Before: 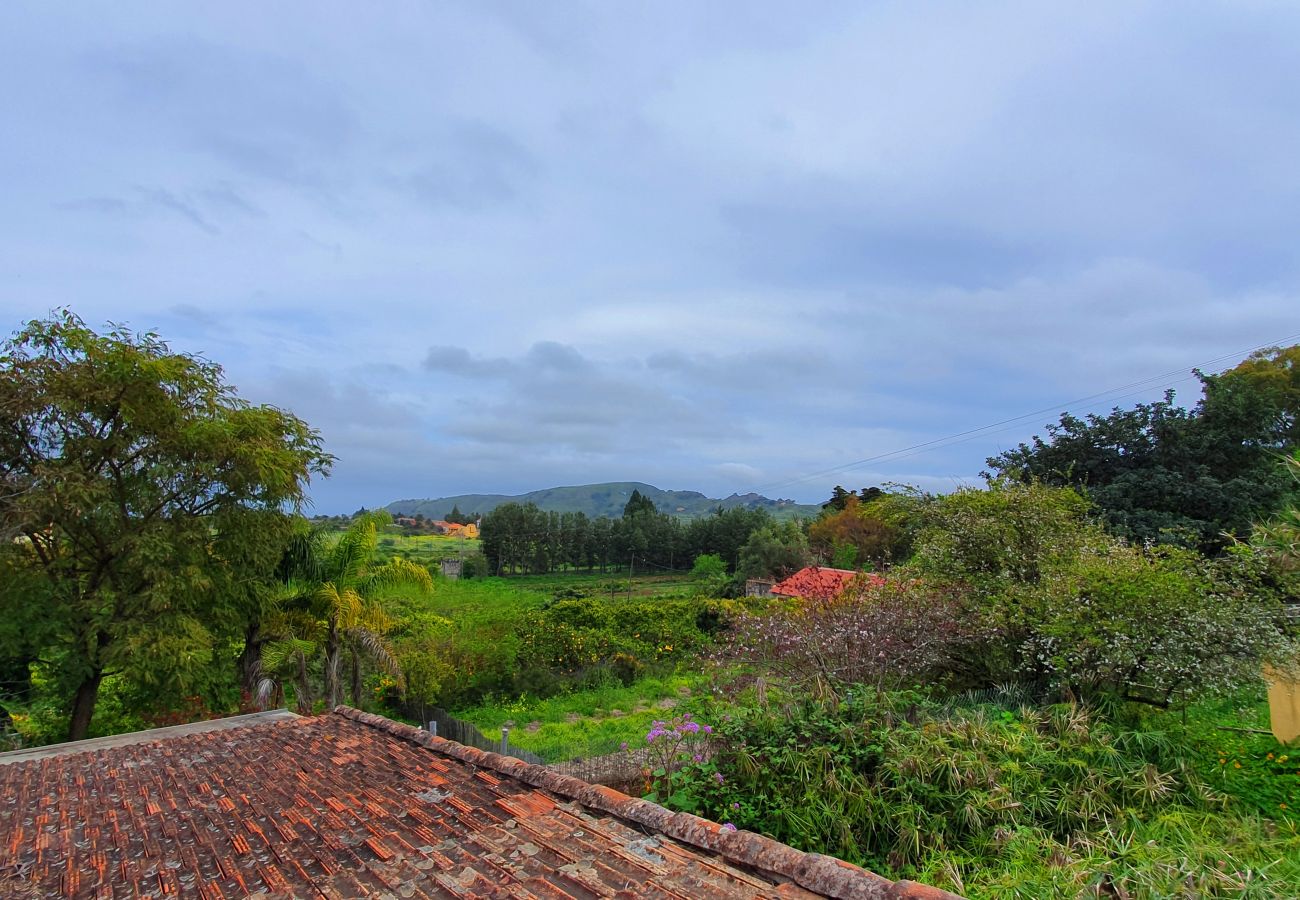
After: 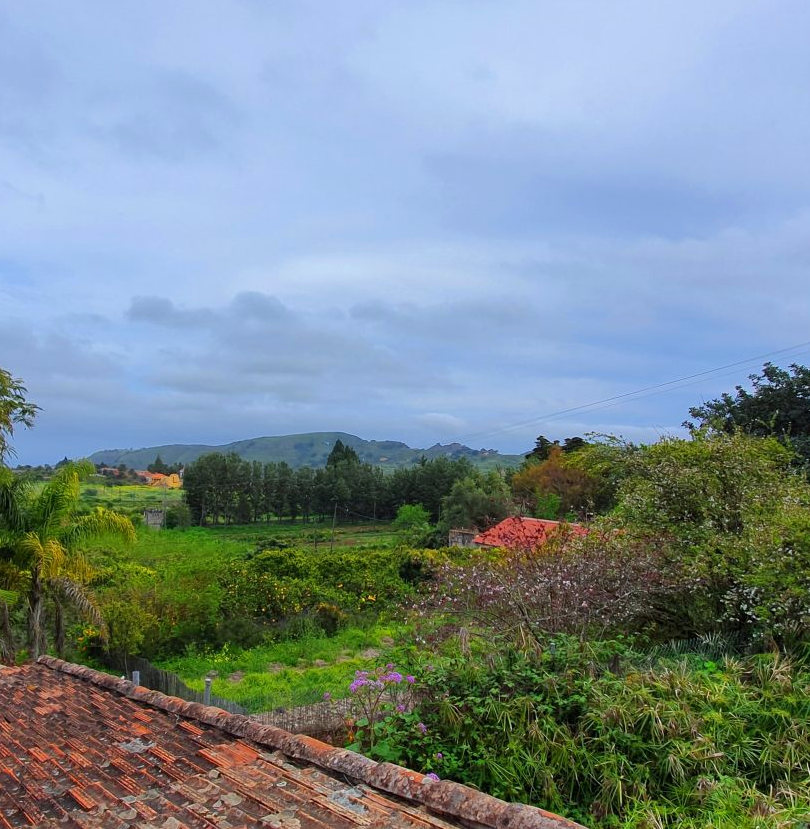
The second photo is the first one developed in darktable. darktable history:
white balance: red 0.988, blue 1.017
crop and rotate: left 22.918%, top 5.629%, right 14.711%, bottom 2.247%
